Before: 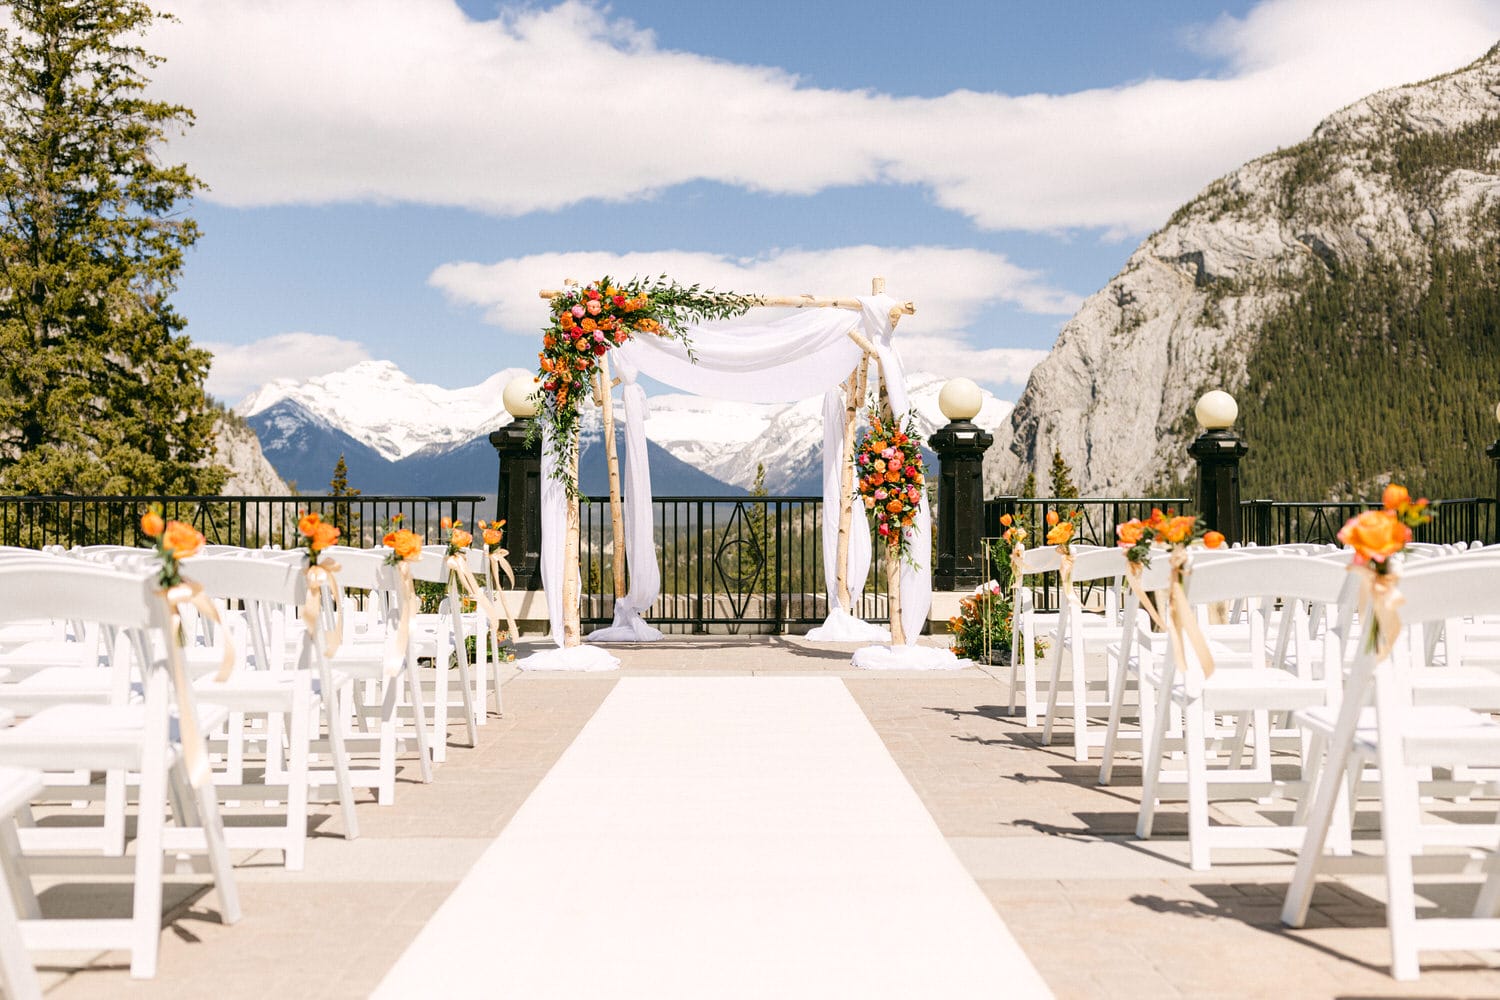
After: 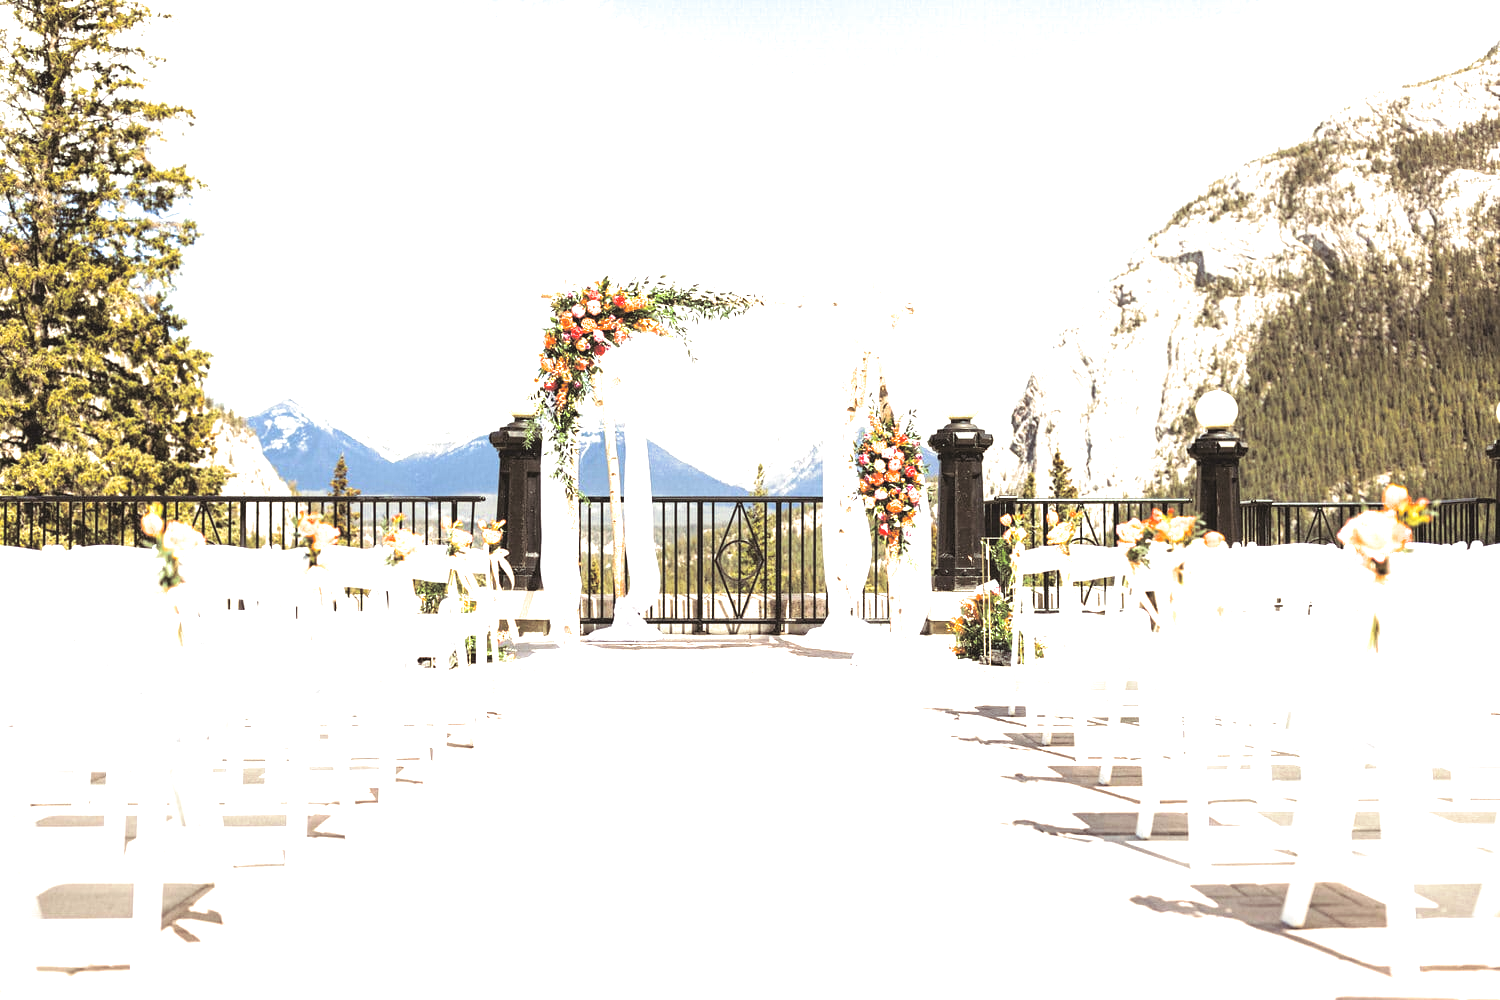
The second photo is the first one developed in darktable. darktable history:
exposure: black level correction 0, exposure 1.625 EV, compensate exposure bias true, compensate highlight preservation false
contrast brightness saturation: contrast -0.1, saturation -0.1
split-toning: shadows › saturation 0.2
